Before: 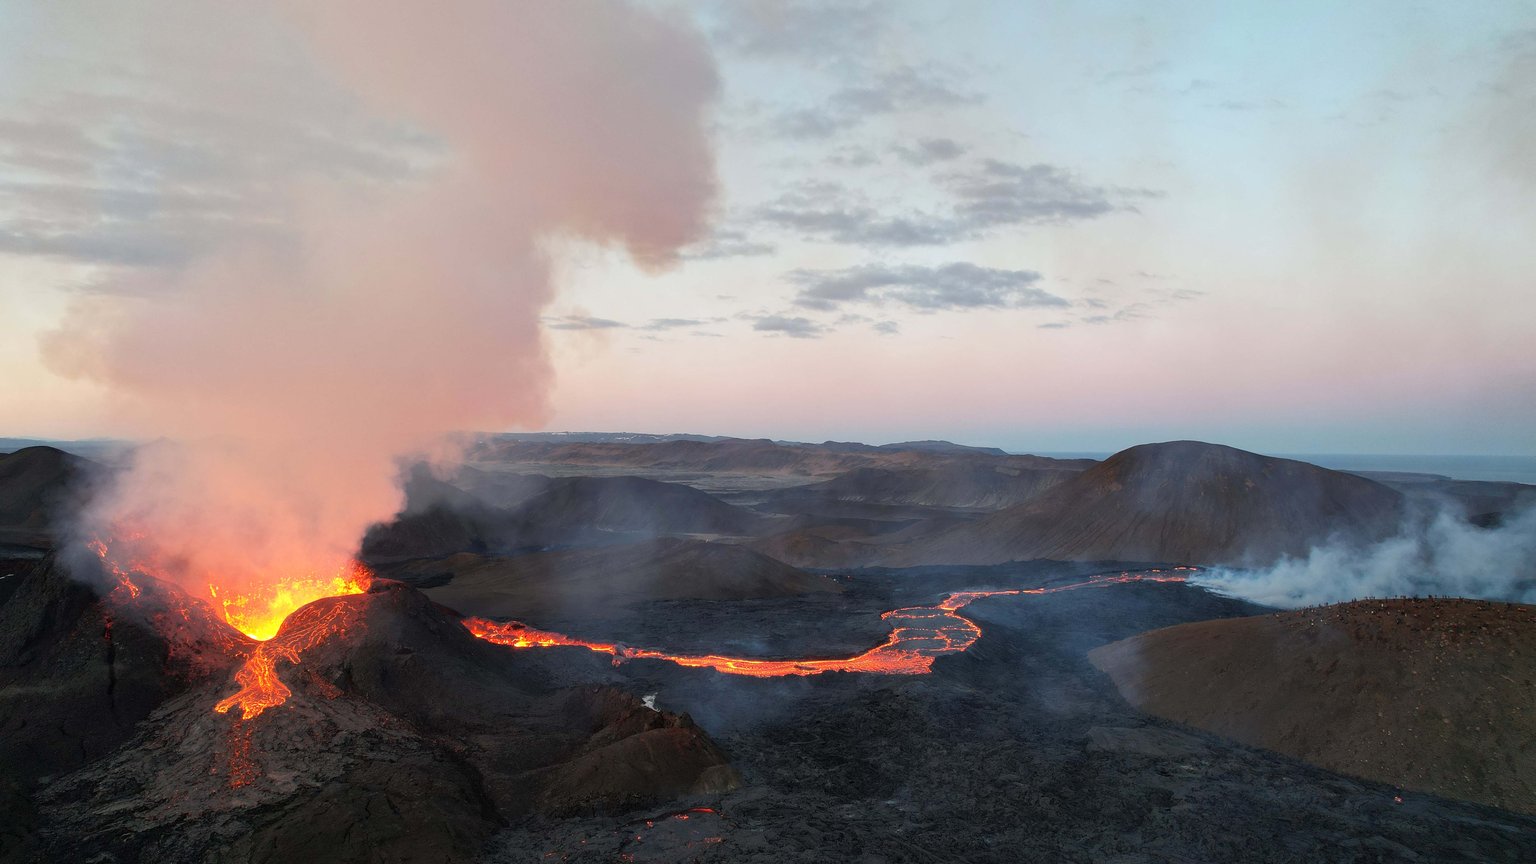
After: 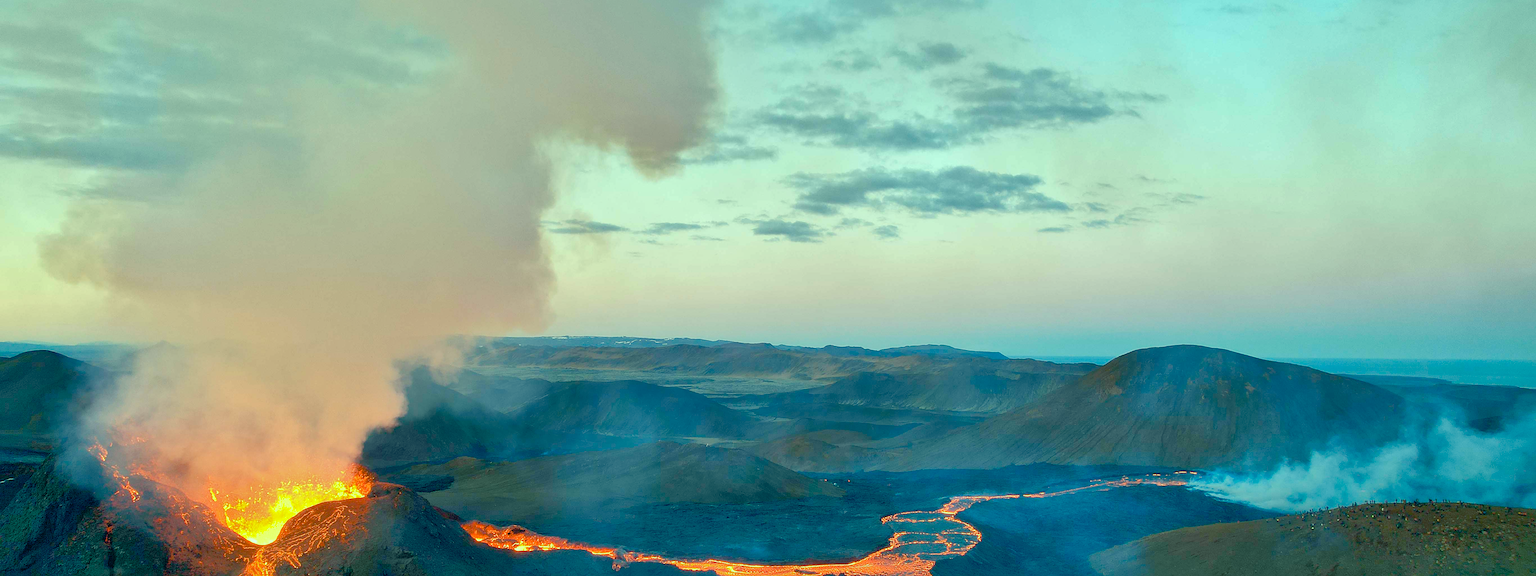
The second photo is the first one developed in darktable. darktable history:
shadows and highlights: on, module defaults
color balance rgb: global offset › luminance -0.5%, perceptual saturation grading › highlights -17.77%, perceptual saturation grading › mid-tones 33.1%, perceptual saturation grading › shadows 50.52%, perceptual brilliance grading › highlights 10.8%, perceptual brilliance grading › shadows -10.8%, global vibrance 24.22%, contrast -25%
crop: top 11.166%, bottom 22.168%
color correction: highlights a* -20.08, highlights b* 9.8, shadows a* -20.4, shadows b* -10.76
sharpen: on, module defaults
exposure: black level correction 0, exposure 0.5 EV, compensate highlight preservation false
